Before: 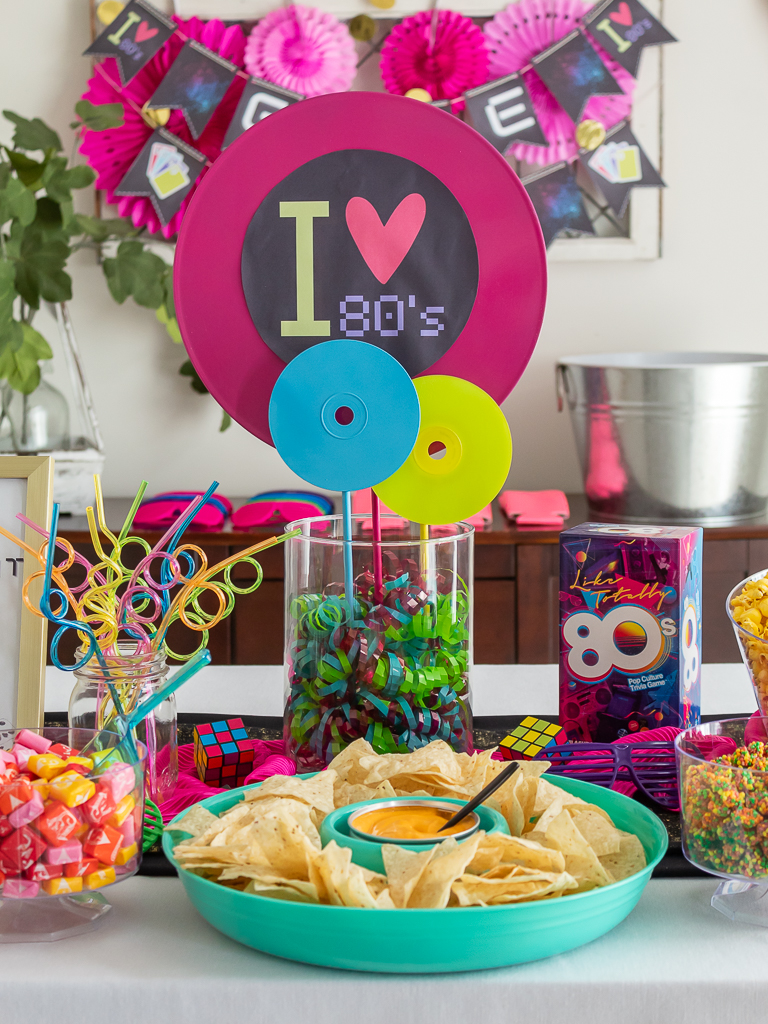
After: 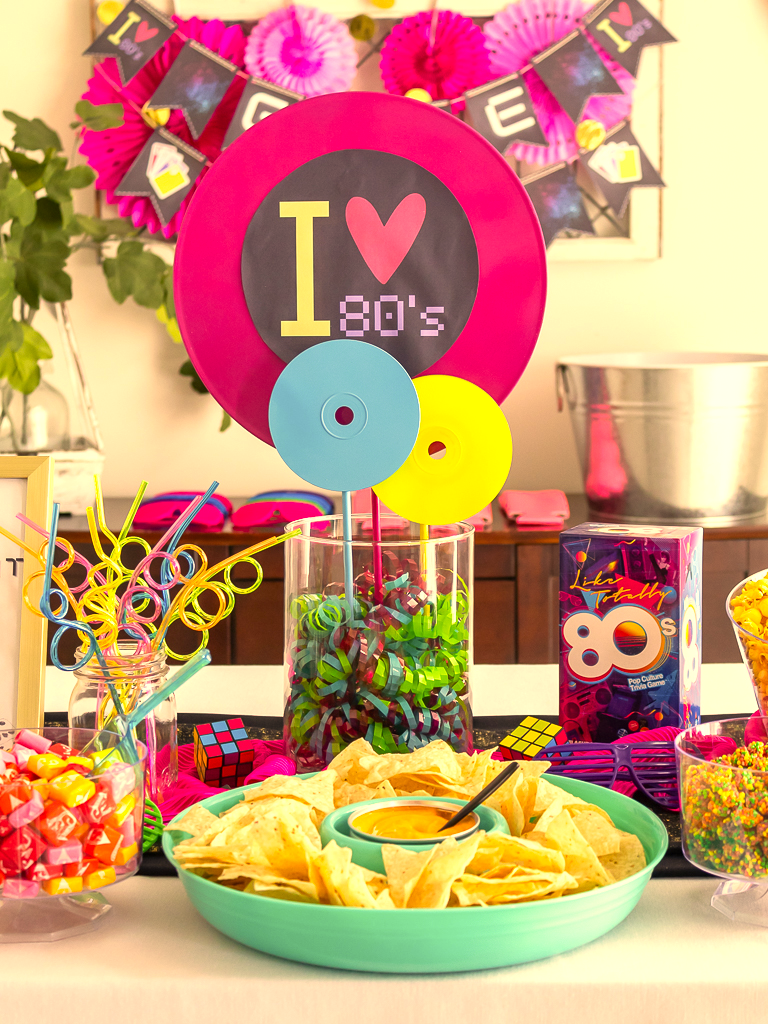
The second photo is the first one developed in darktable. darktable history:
exposure: exposure 0.672 EV, compensate highlight preservation false
color correction: highlights a* 14.88, highlights b* 32.1
